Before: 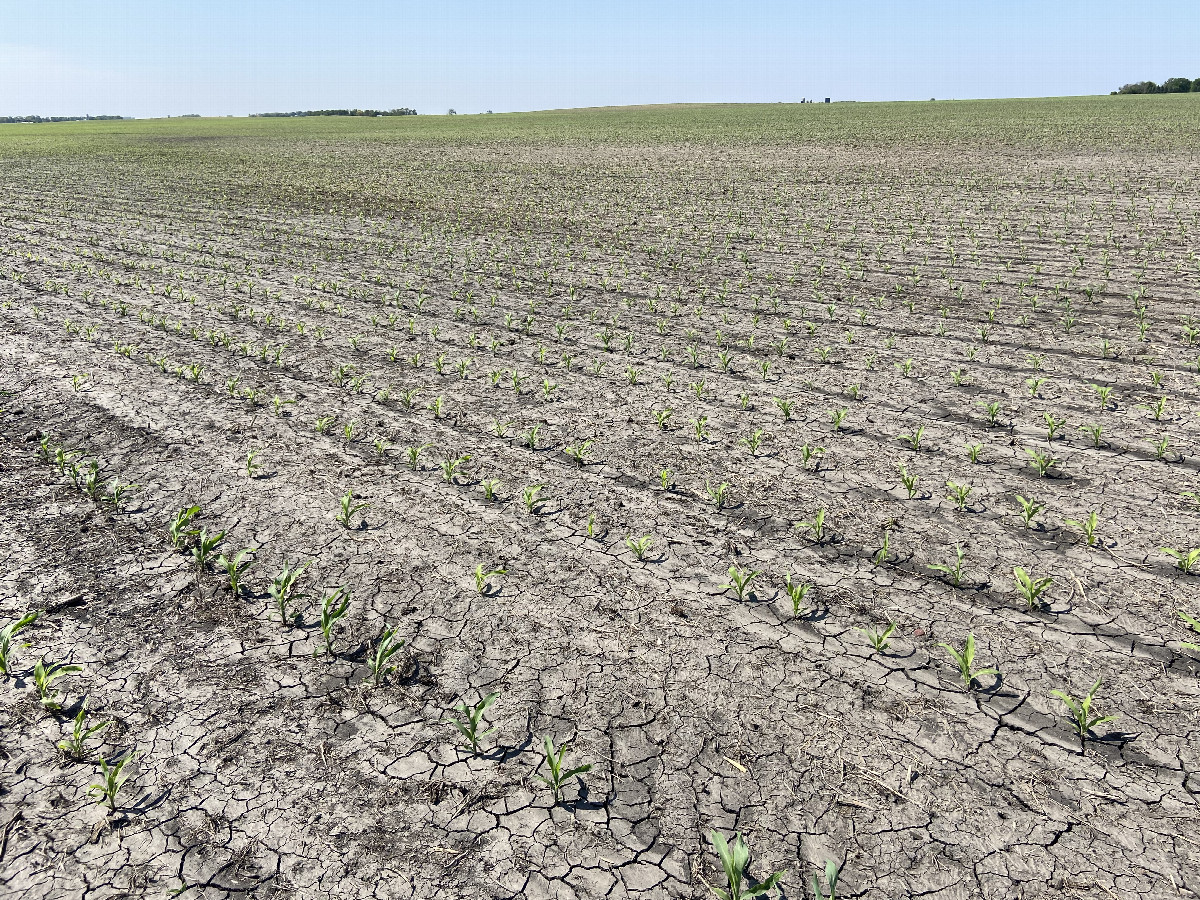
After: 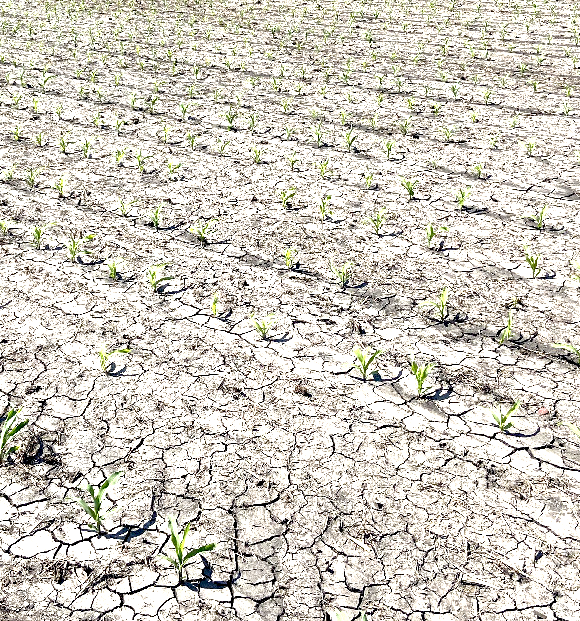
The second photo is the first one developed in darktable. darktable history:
crop: left 31.374%, top 24.568%, right 20.284%, bottom 6.349%
exposure: black level correction 0.009, exposure 1.421 EV, compensate highlight preservation false
